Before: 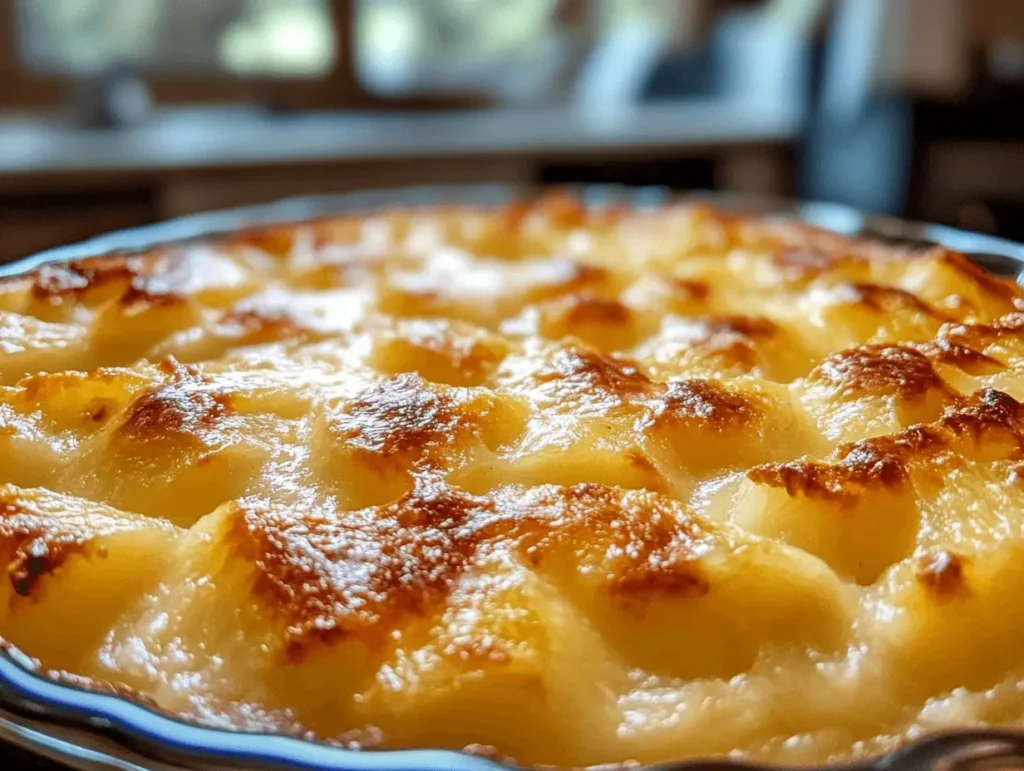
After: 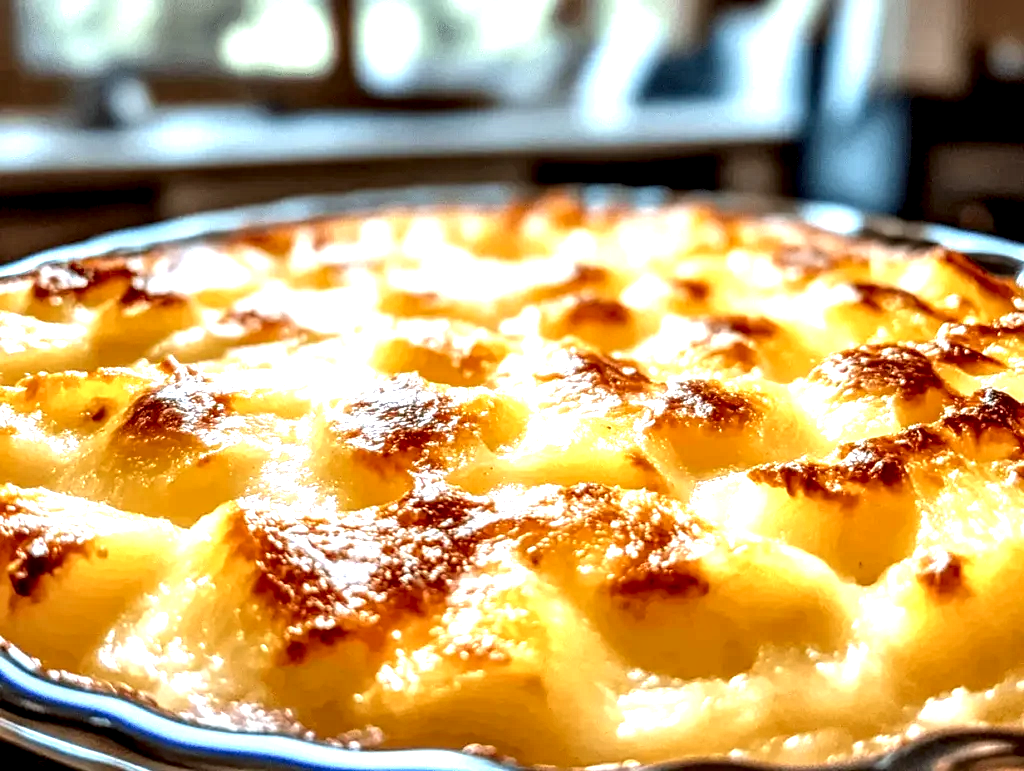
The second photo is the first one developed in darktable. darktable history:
exposure: black level correction 0, exposure 1.027 EV, compensate highlight preservation false
local contrast: highlights 81%, shadows 57%, detail 173%, midtone range 0.596
